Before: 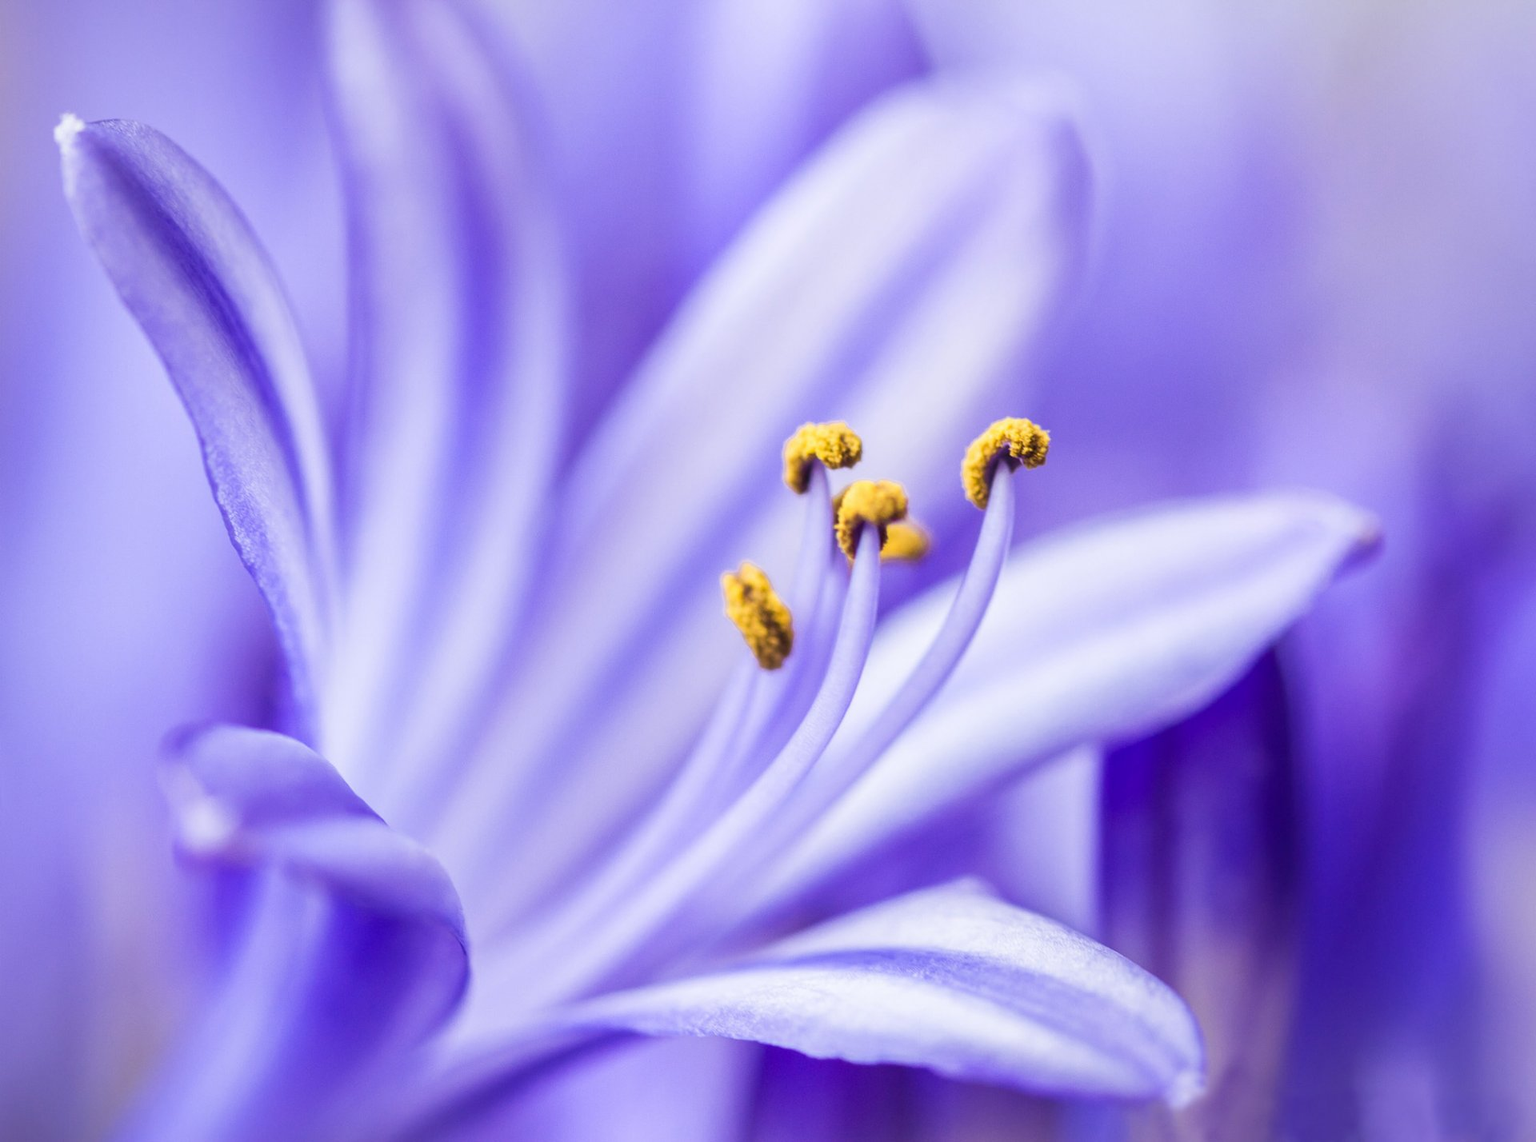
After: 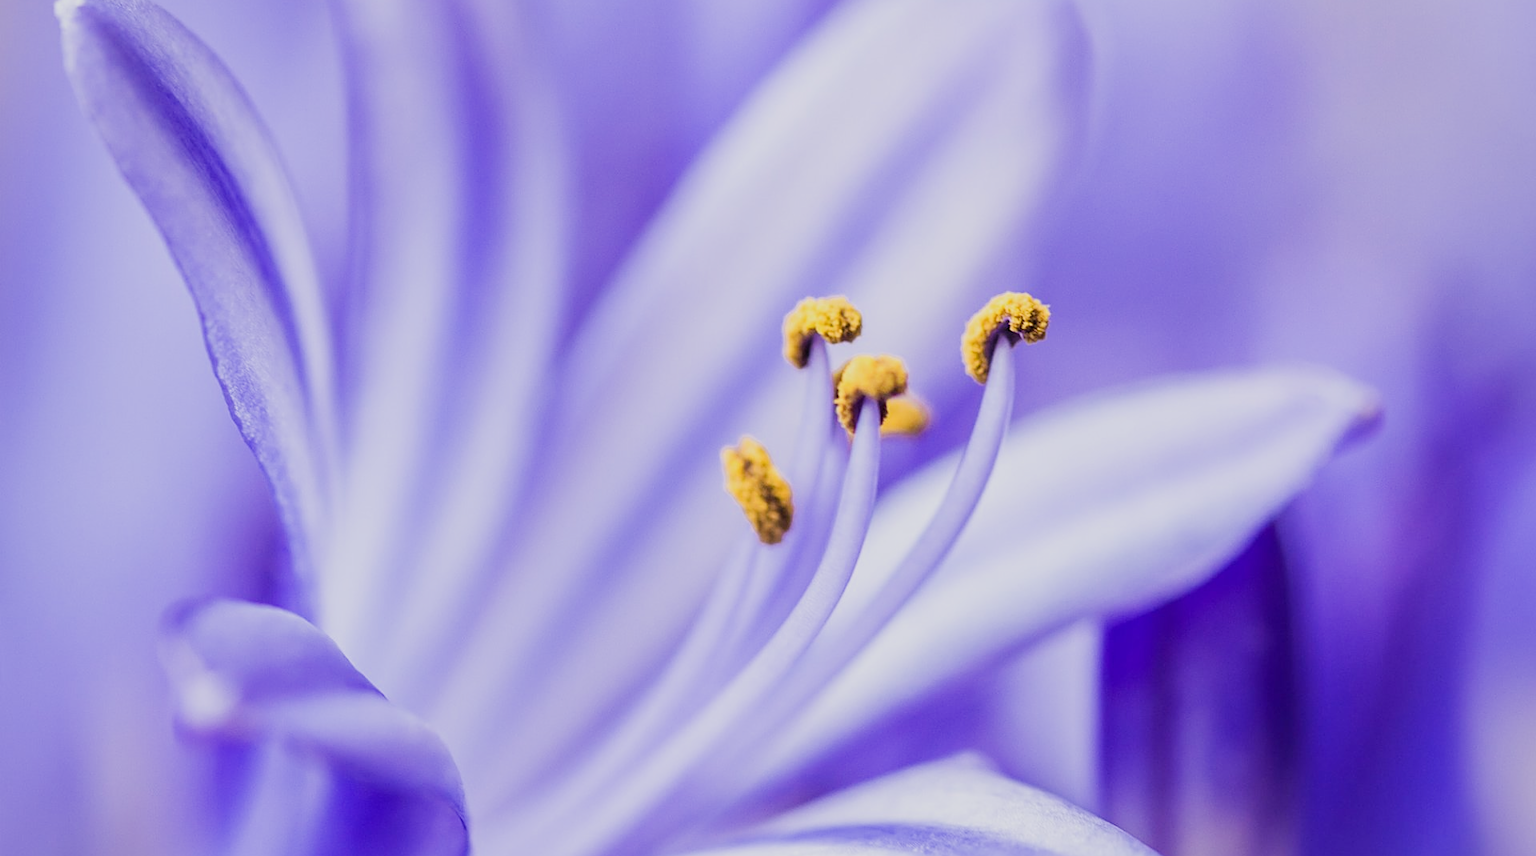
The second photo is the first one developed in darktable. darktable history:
sharpen: on, module defaults
exposure: compensate exposure bias true, compensate highlight preservation false
crop: top 11.059%, bottom 13.899%
filmic rgb: black relative exposure -7.65 EV, white relative exposure 4.56 EV, hardness 3.61
tone equalizer: -8 EV -0.441 EV, -7 EV -0.394 EV, -6 EV -0.295 EV, -5 EV -0.254 EV, -3 EV 0.231 EV, -2 EV 0.361 EV, -1 EV 0.368 EV, +0 EV 0.401 EV
